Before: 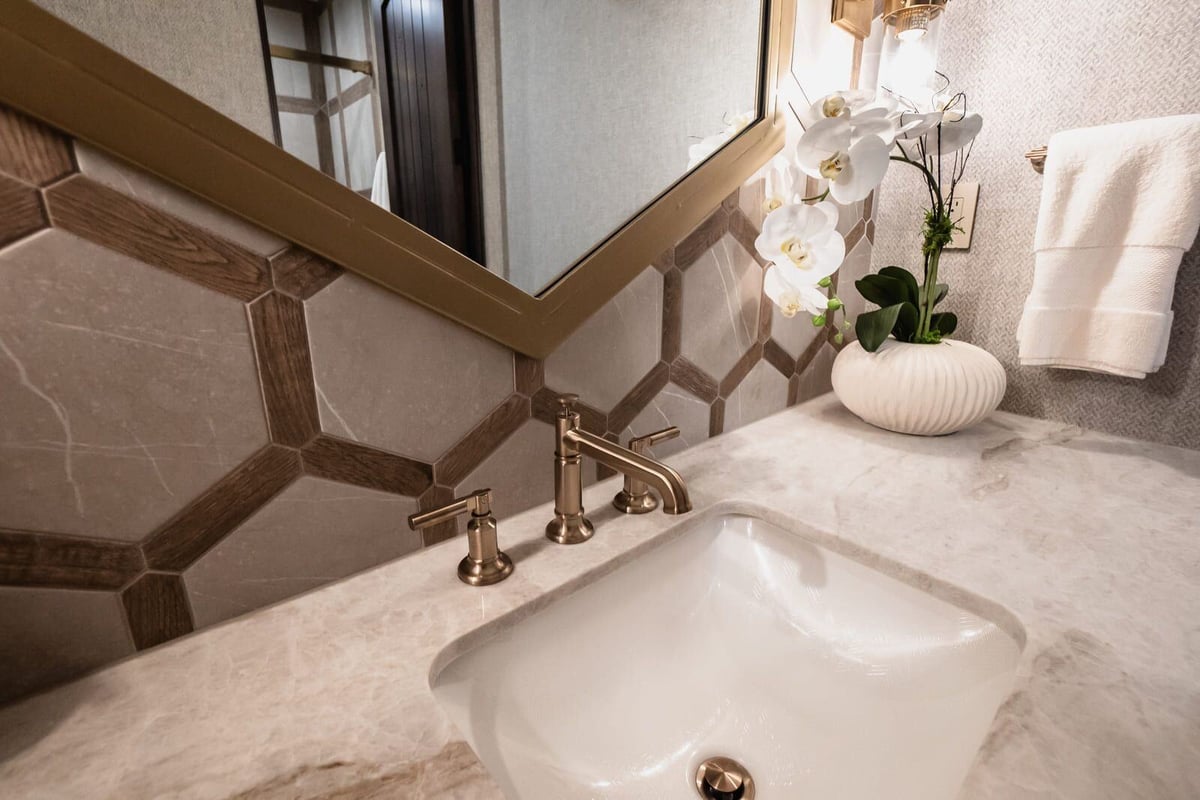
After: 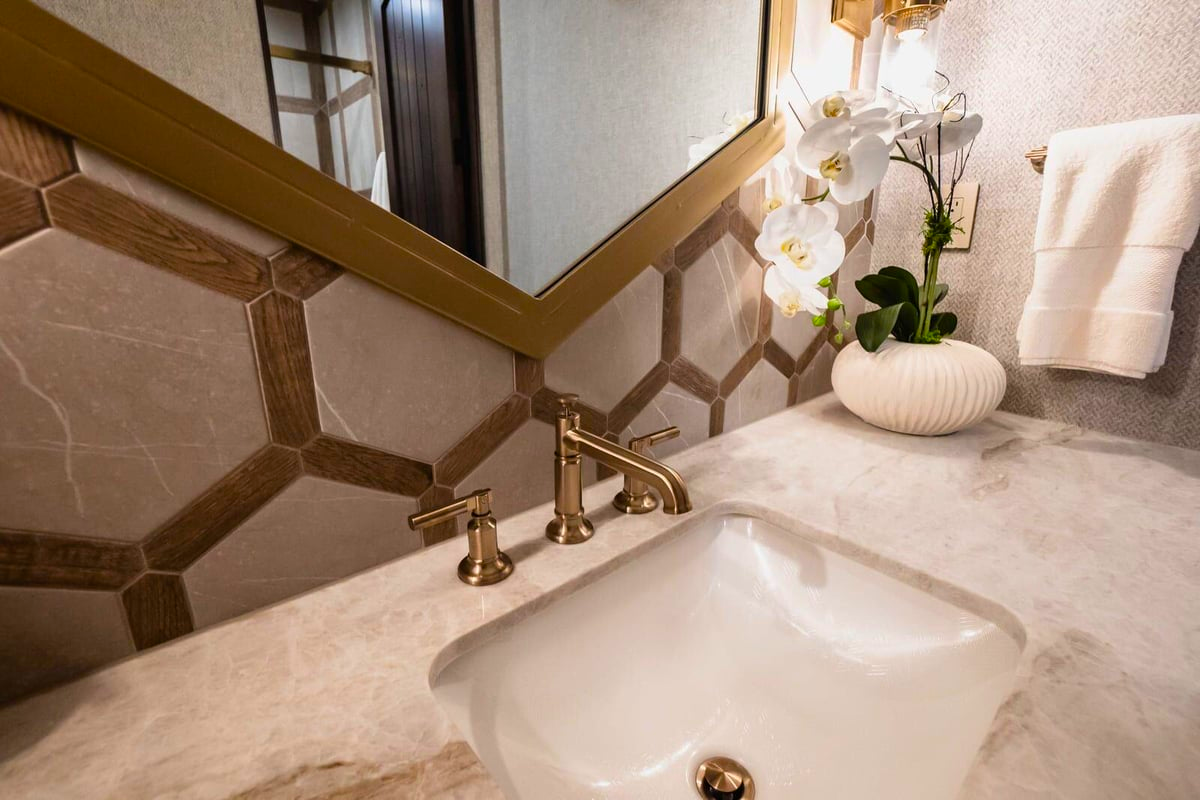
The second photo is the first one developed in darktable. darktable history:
color balance rgb: linear chroma grading › global chroma 40.478%, perceptual saturation grading › global saturation -0.078%, global vibrance 14.274%
